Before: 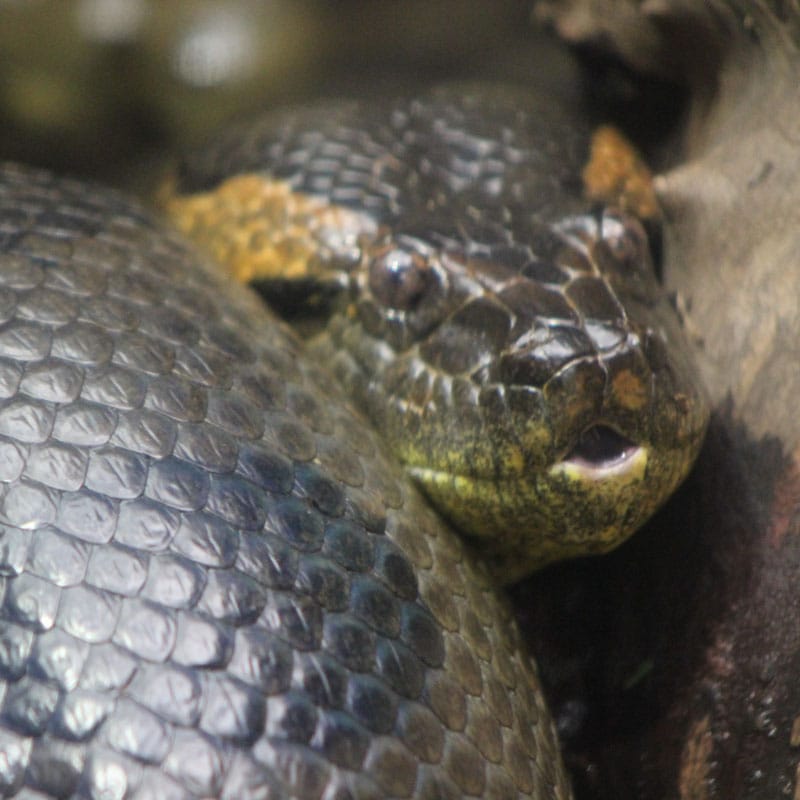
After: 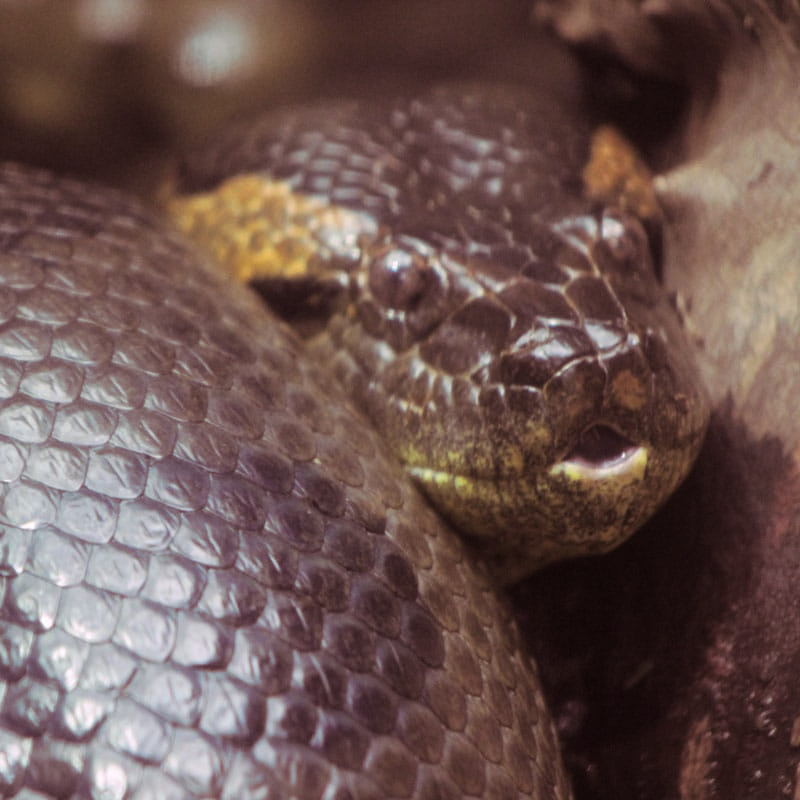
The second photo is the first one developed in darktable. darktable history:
exposure: compensate highlight preservation false
split-toning: highlights › hue 298.8°, highlights › saturation 0.73, compress 41.76%
